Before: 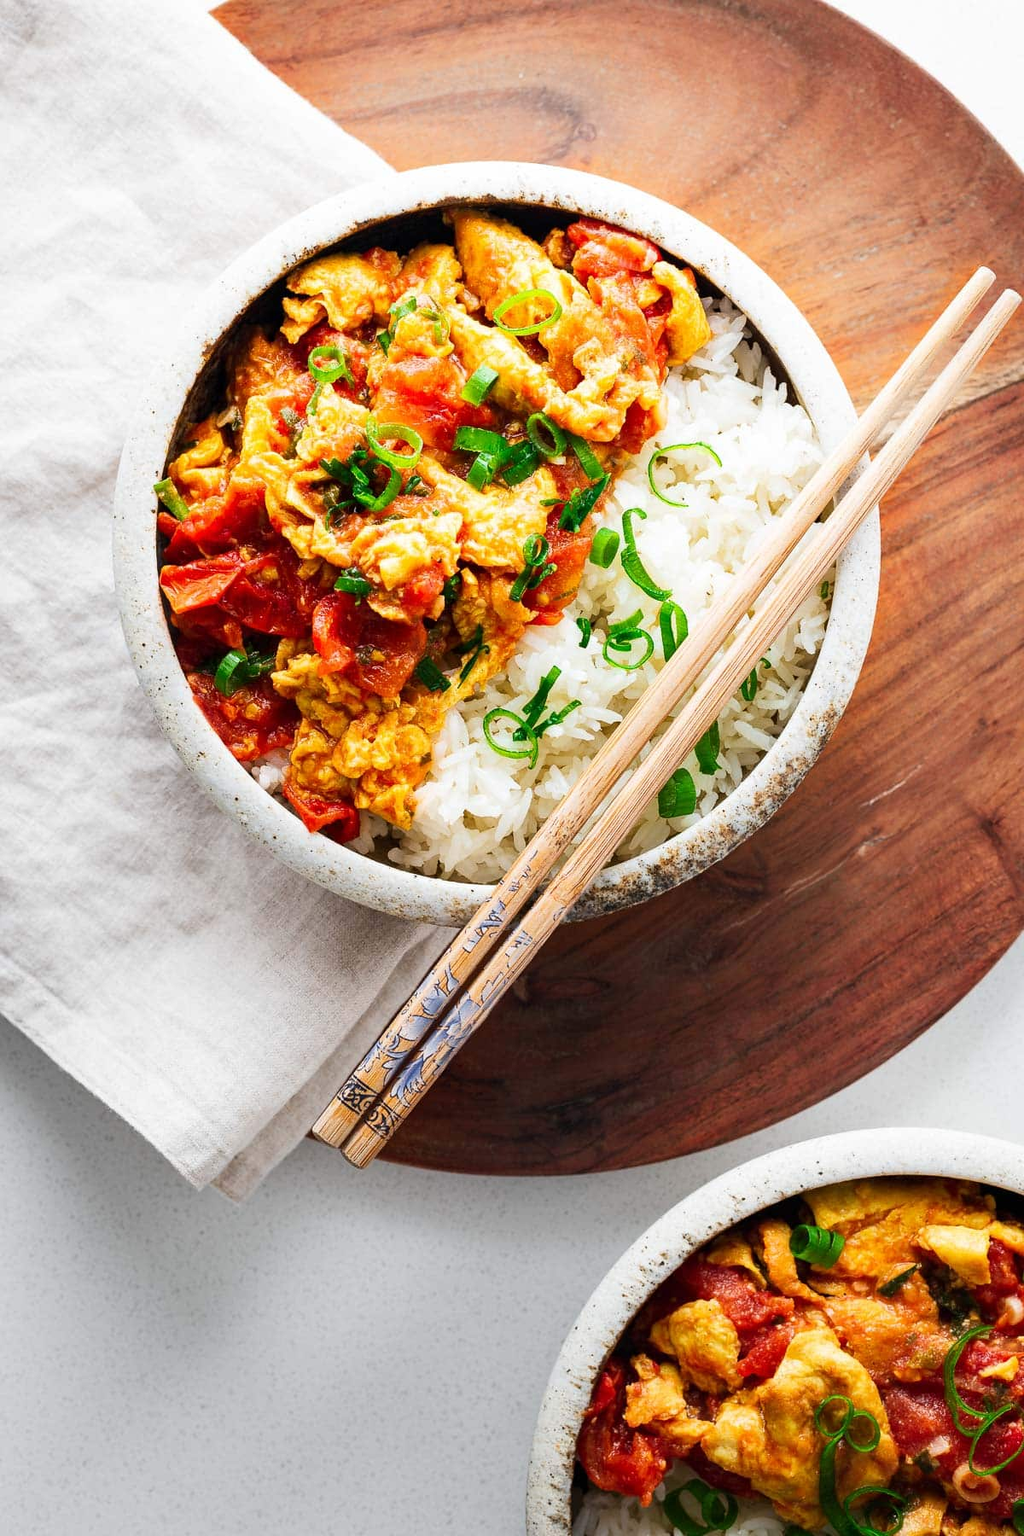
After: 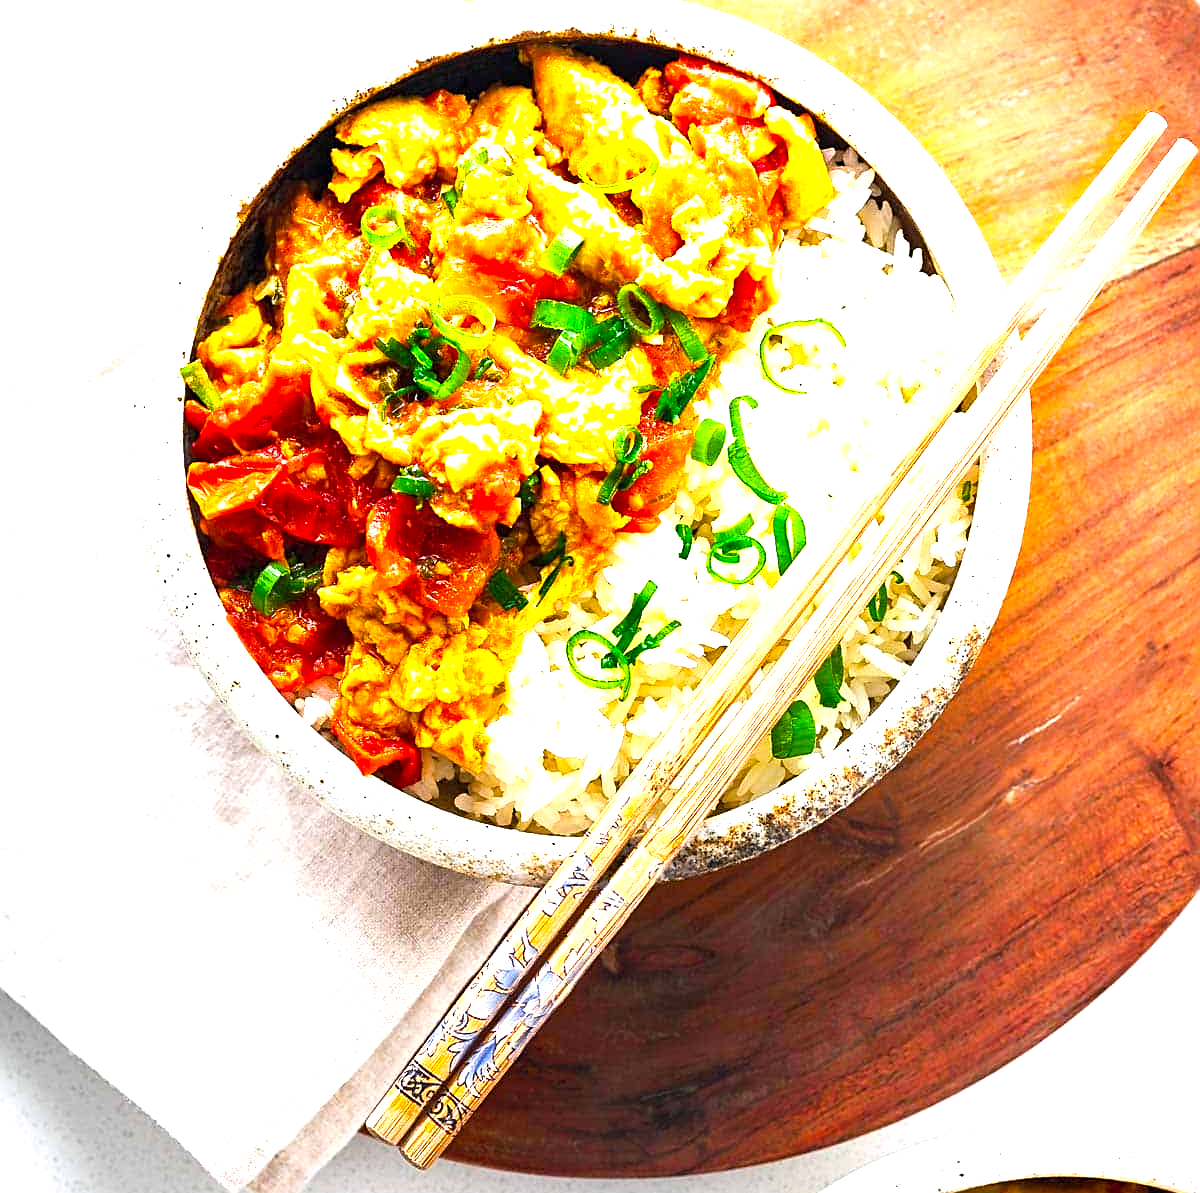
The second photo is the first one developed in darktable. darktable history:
exposure: black level correction 0, exposure 1.2 EV, compensate highlight preservation false
color balance rgb: linear chroma grading › shadows -8.481%, linear chroma grading › global chroma 9.881%, perceptual saturation grading › global saturation 25.224%
crop: top 11.139%, bottom 22.543%
sharpen: on, module defaults
